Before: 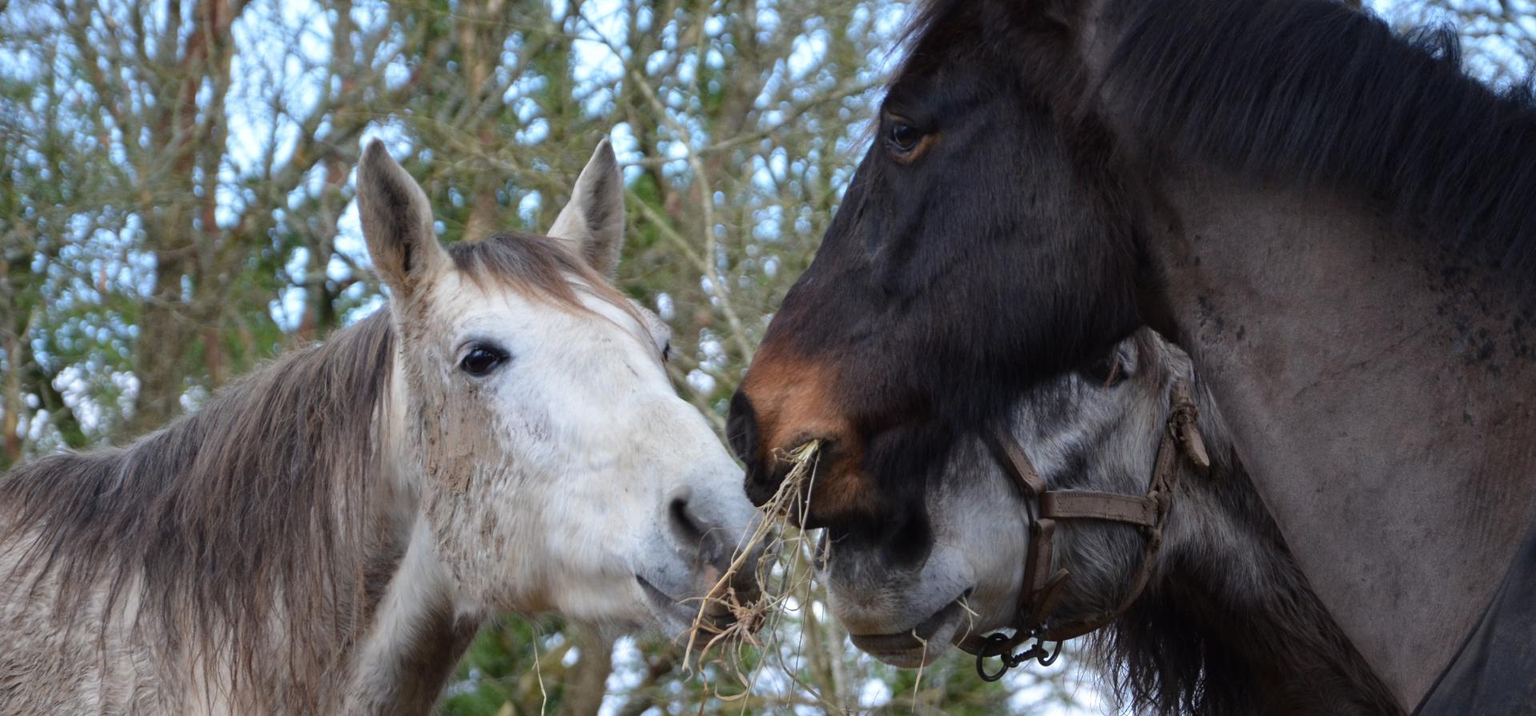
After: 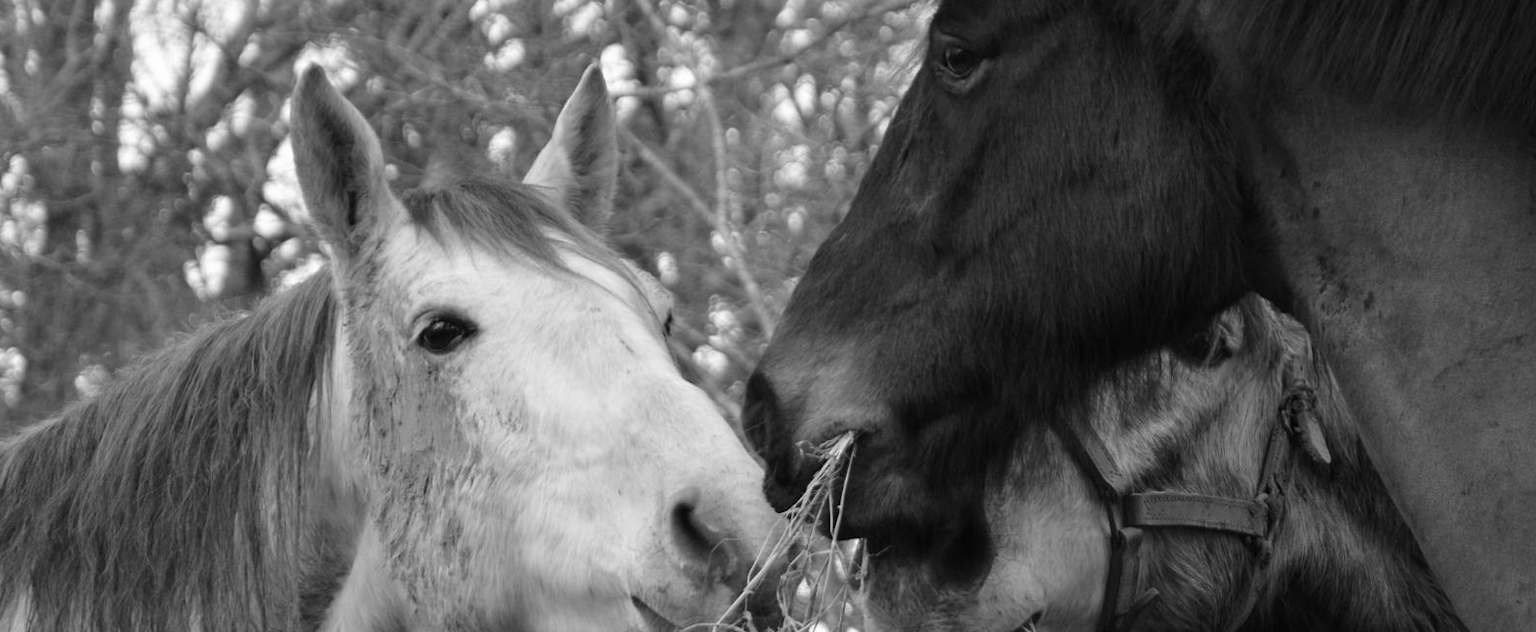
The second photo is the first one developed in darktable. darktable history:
contrast brightness saturation: saturation -0.989
crop: left 7.743%, top 12.114%, right 10.245%, bottom 15.415%
